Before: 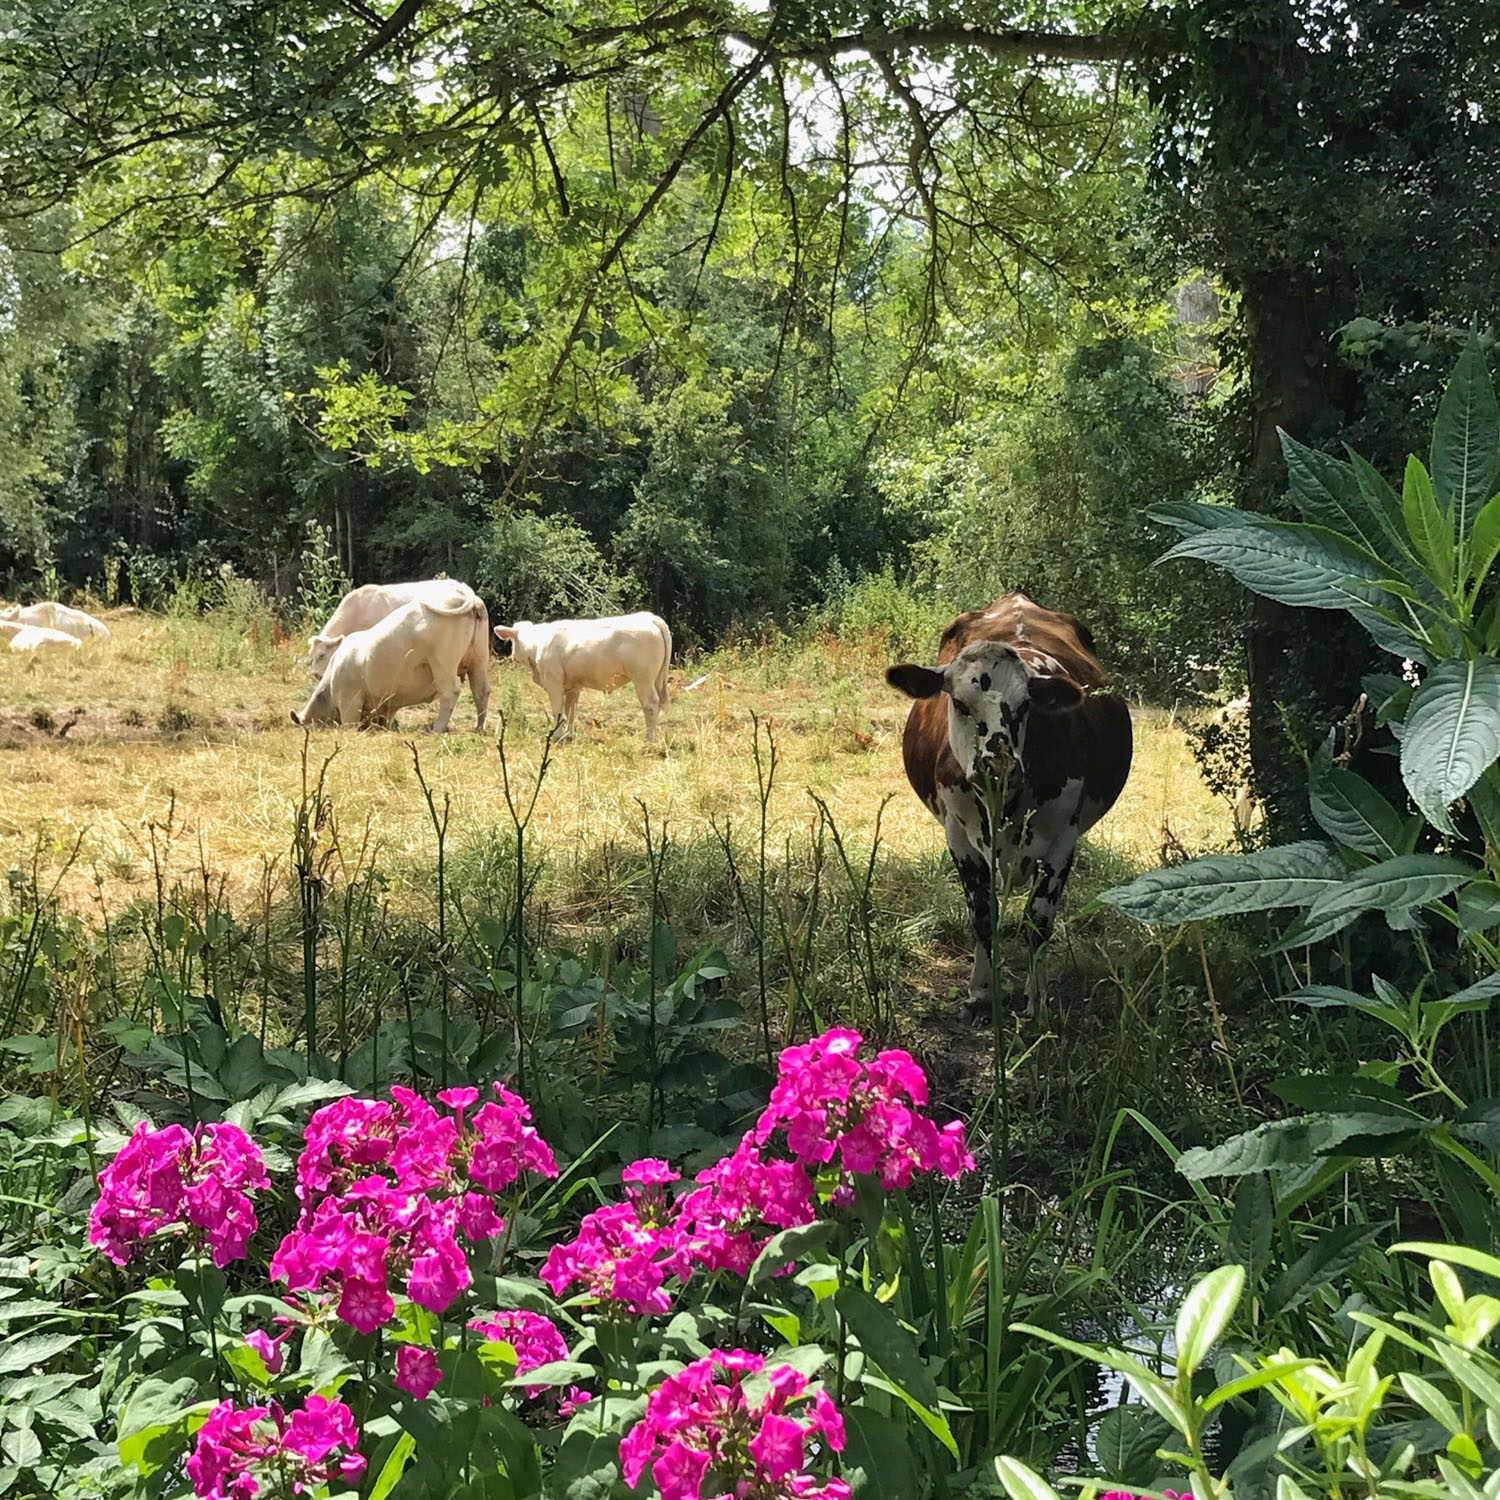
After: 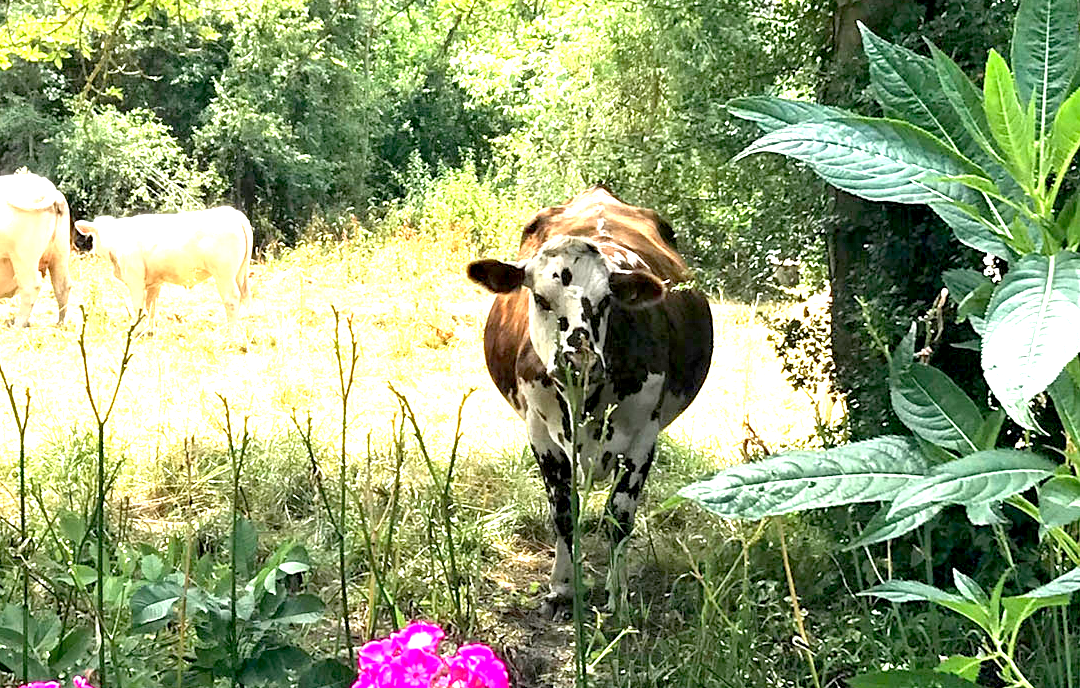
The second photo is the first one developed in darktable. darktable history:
crop and rotate: left 27.938%, top 27.046%, bottom 27.046%
exposure: black level correction 0.005, exposure 2.084 EV, compensate highlight preservation false
